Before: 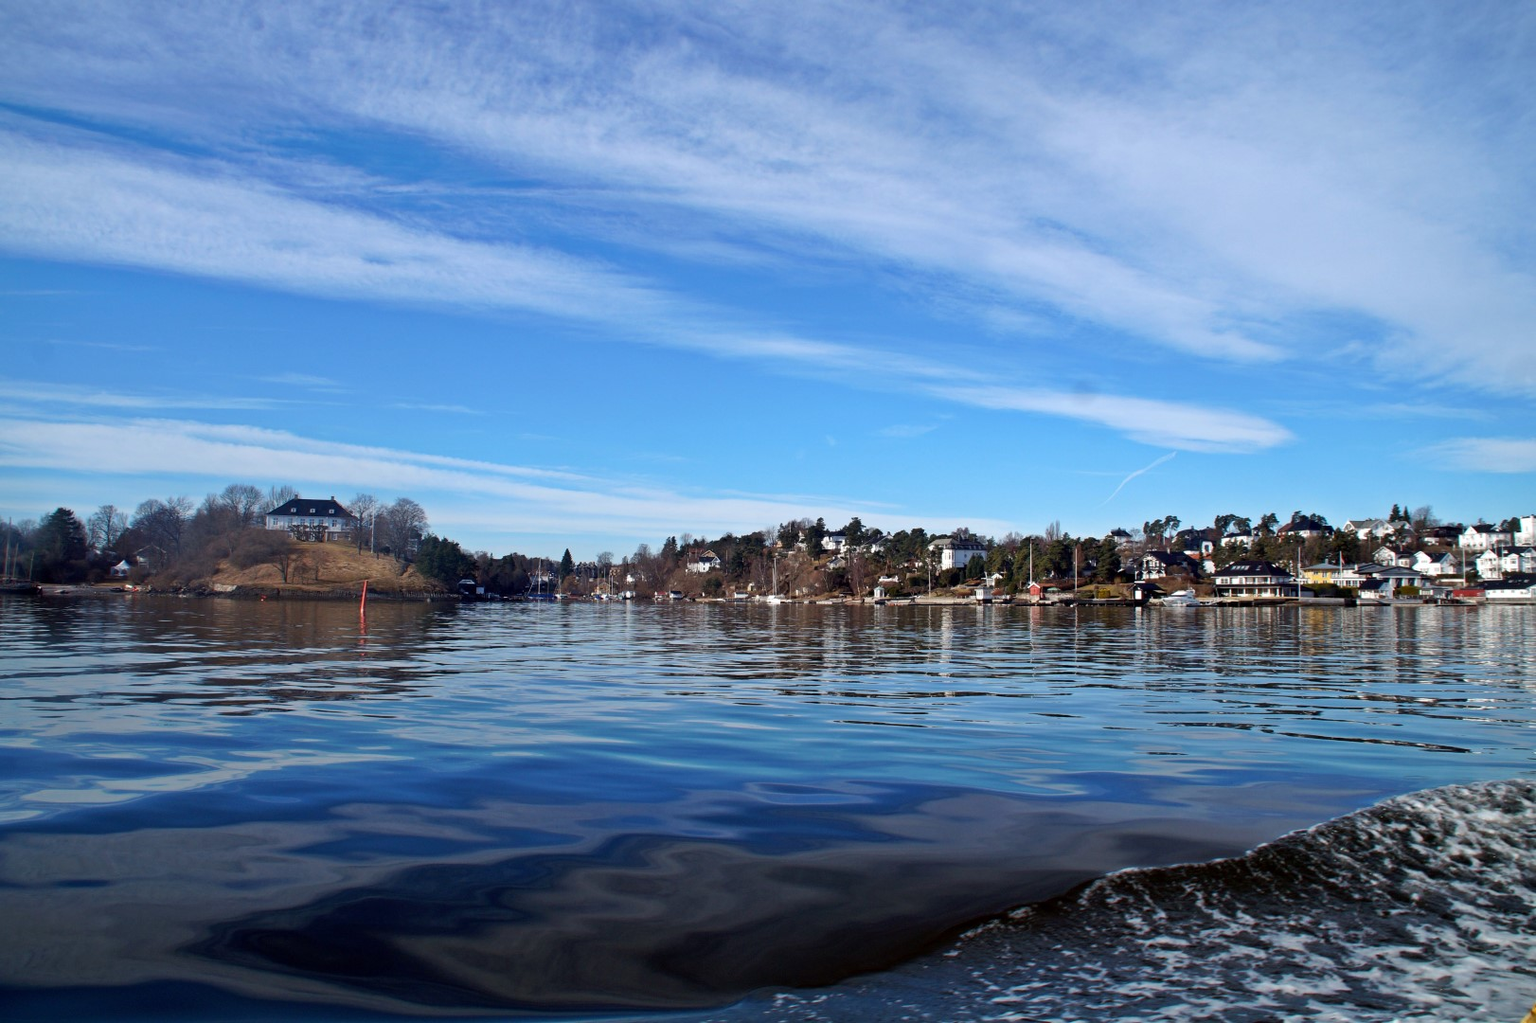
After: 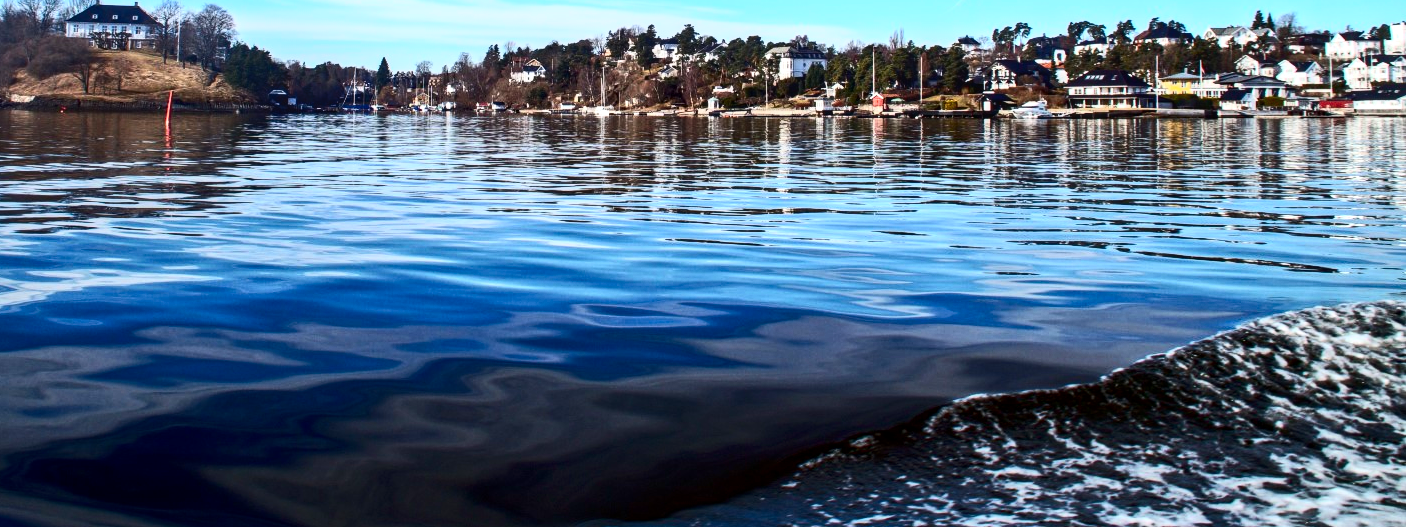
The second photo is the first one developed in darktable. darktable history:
tone equalizer: -8 EV -0.436 EV, -7 EV -0.369 EV, -6 EV -0.295 EV, -5 EV -0.241 EV, -3 EV 0.211 EV, -2 EV 0.321 EV, -1 EV 0.376 EV, +0 EV 0.427 EV, smoothing diameter 24.97%, edges refinement/feathering 12.14, preserve details guided filter
local contrast: on, module defaults
contrast brightness saturation: contrast 0.396, brightness 0.099, saturation 0.208
crop and rotate: left 13.285%, top 48.351%, bottom 2.818%
